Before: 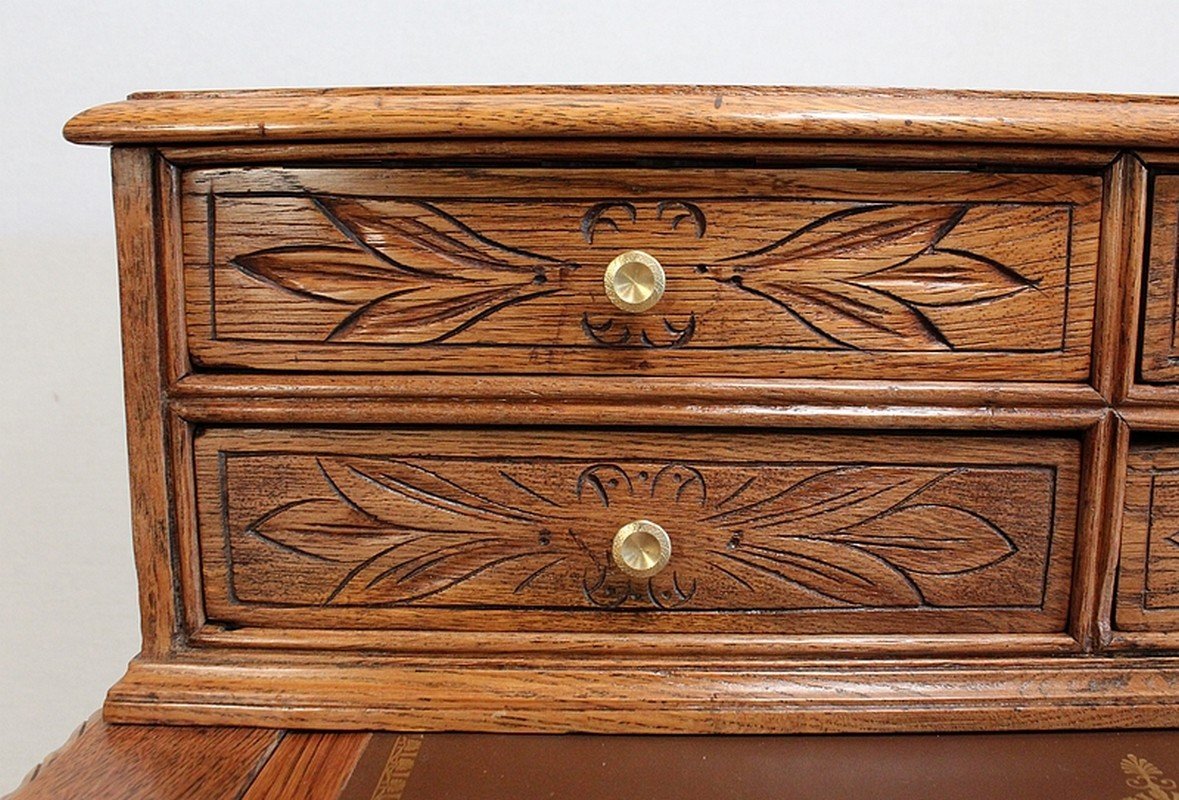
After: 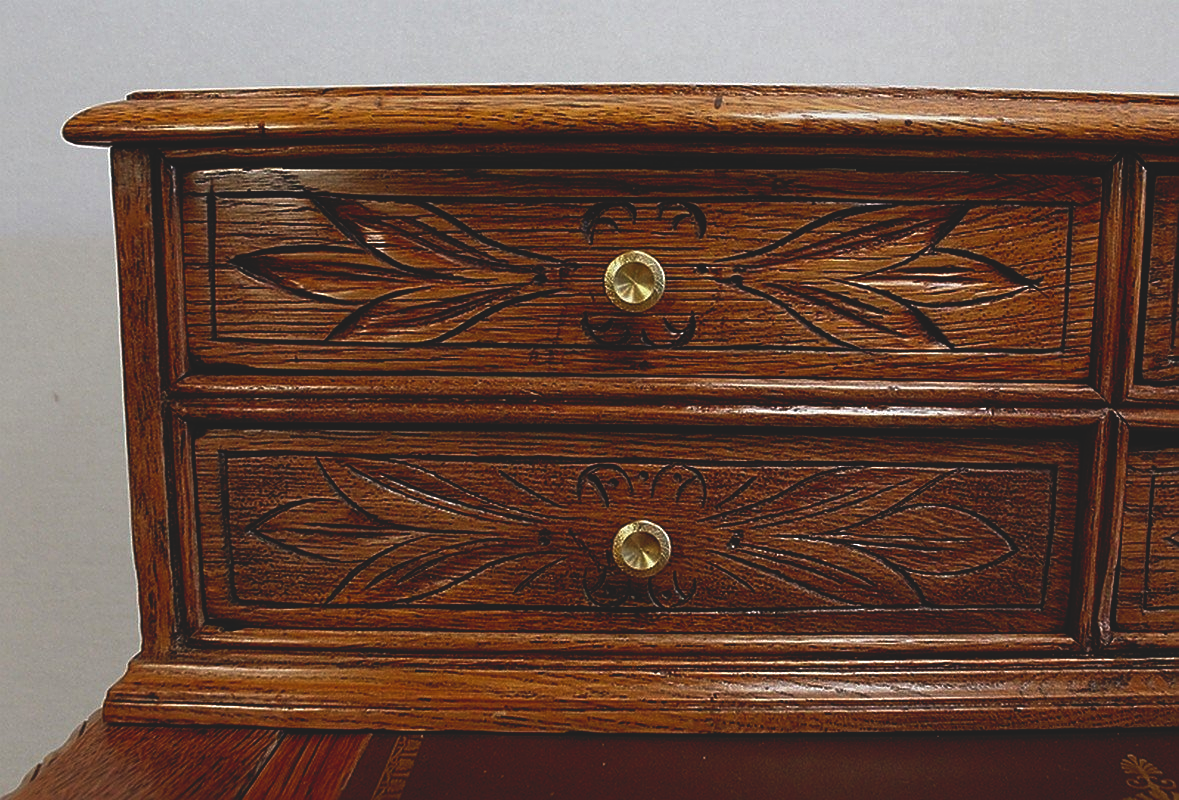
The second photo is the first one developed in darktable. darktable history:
sharpen: on, module defaults
base curve: curves: ch0 [(0, 0.02) (0.083, 0.036) (1, 1)], preserve colors none
tone curve: curves: ch0 [(0, 0) (0.91, 0.76) (0.997, 0.913)], color space Lab, linked channels, preserve colors none
contrast brightness saturation: contrast 0.04, saturation 0.16
